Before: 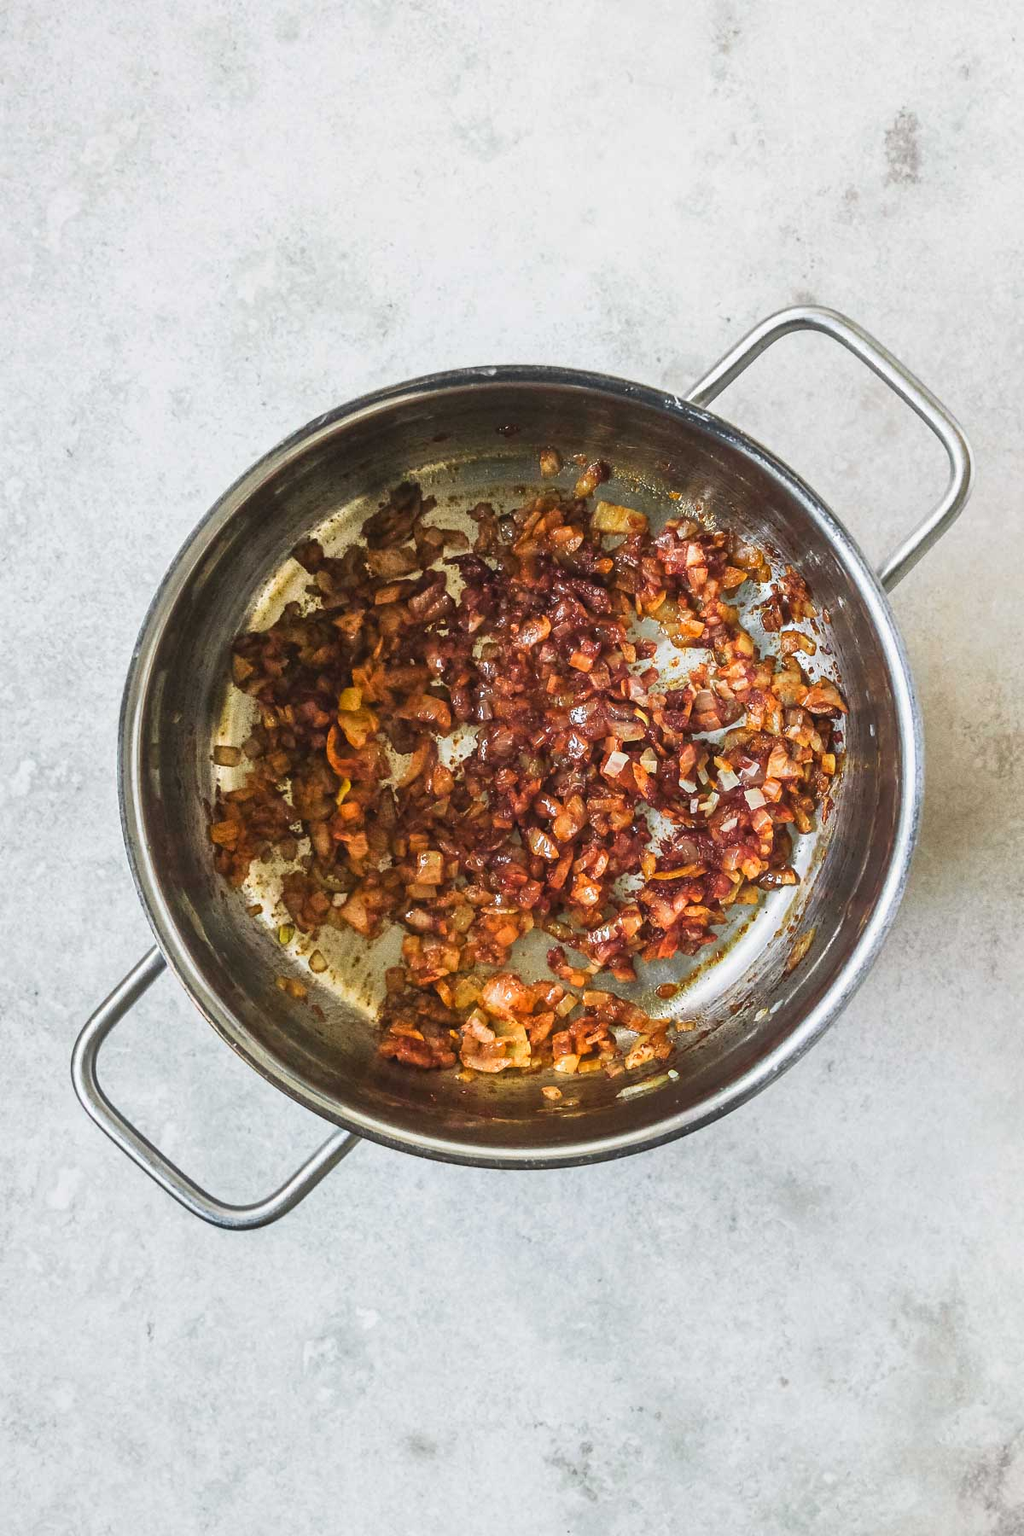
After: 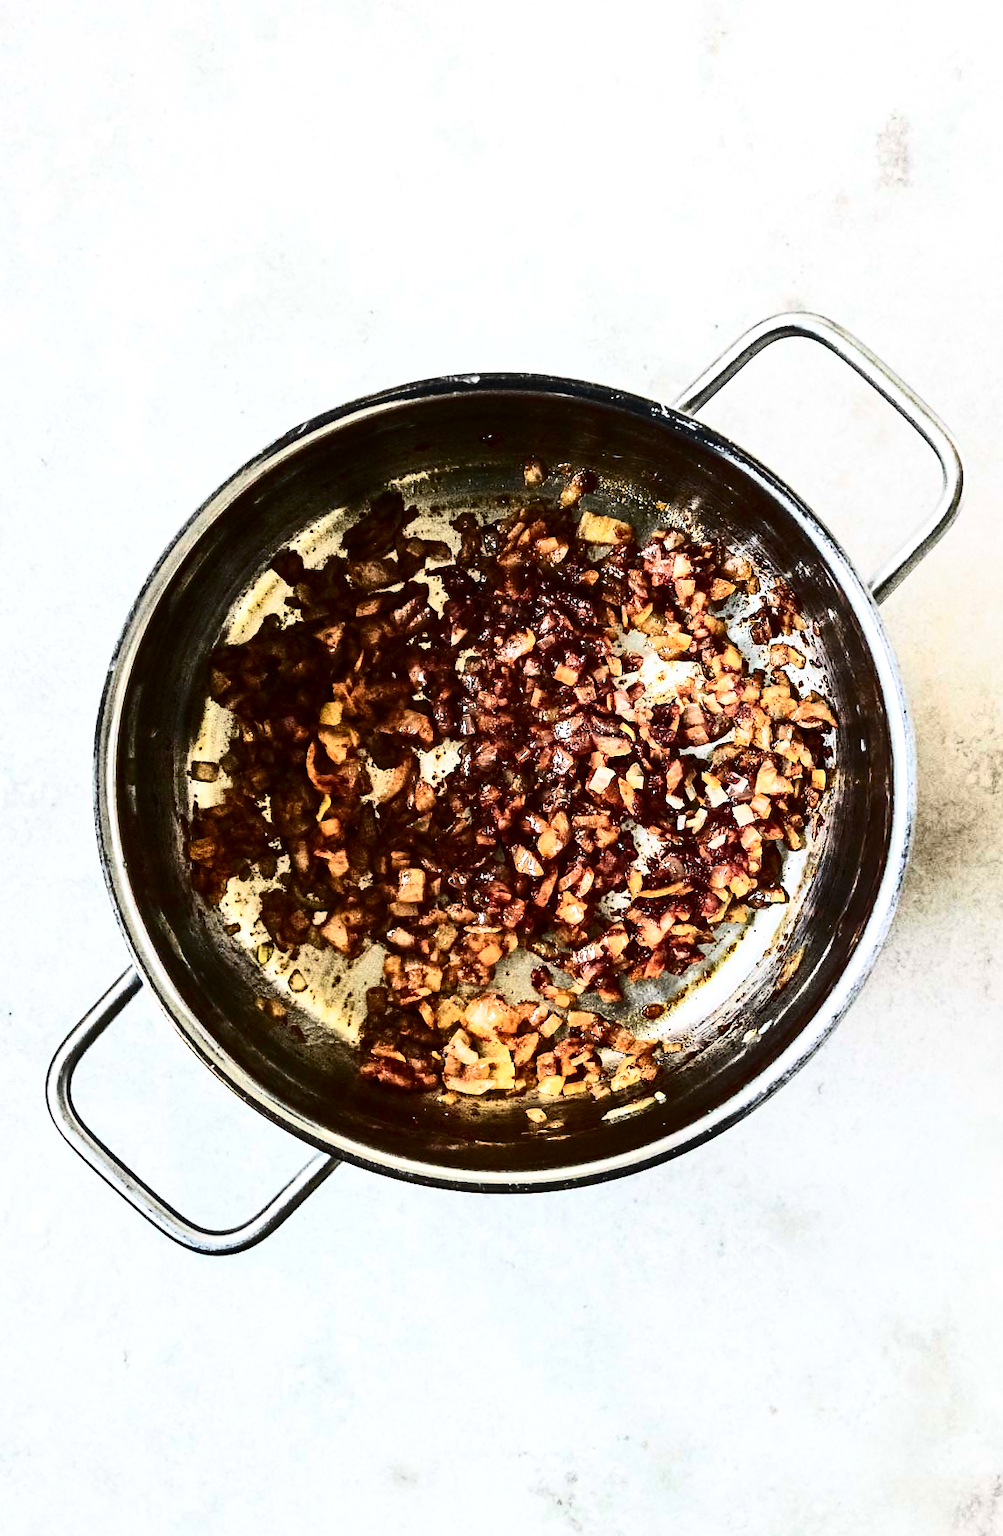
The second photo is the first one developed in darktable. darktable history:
haze removal: strength 0.28, distance 0.254, compatibility mode true, adaptive false
contrast brightness saturation: contrast 0.512, saturation -0.099
crop and rotate: left 2.655%, right 1.256%, bottom 1.961%
tone equalizer: -8 EV -0.404 EV, -7 EV -0.372 EV, -6 EV -0.307 EV, -5 EV -0.219 EV, -3 EV 0.225 EV, -2 EV 0.306 EV, -1 EV 0.373 EV, +0 EV 0.417 EV, edges refinement/feathering 500, mask exposure compensation -1.57 EV, preserve details no
